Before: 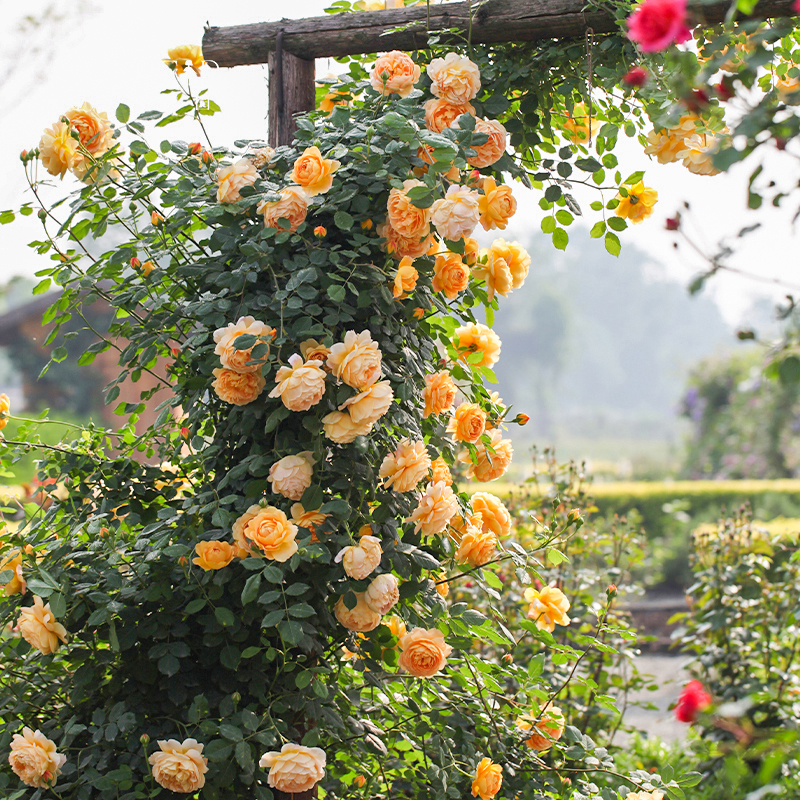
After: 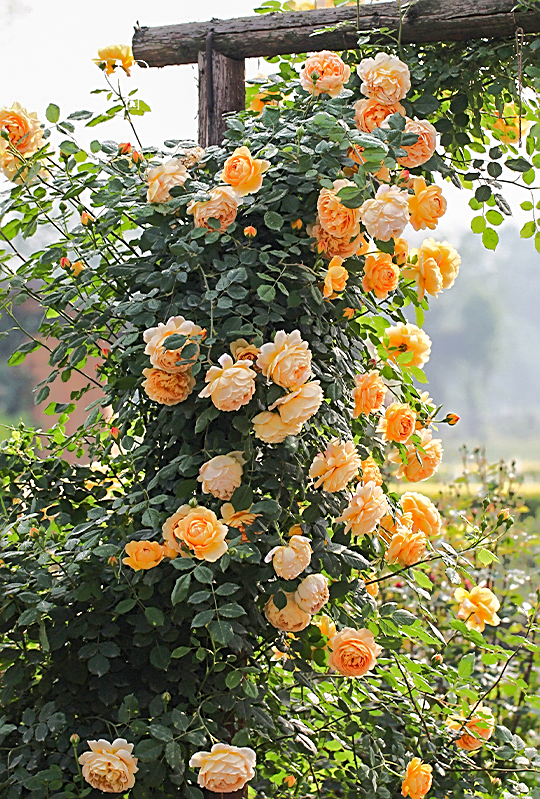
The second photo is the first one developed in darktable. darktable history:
crop and rotate: left 8.753%, right 23.646%
tone curve: curves: ch0 [(0, 0) (0.003, 0.005) (0.011, 0.012) (0.025, 0.026) (0.044, 0.046) (0.069, 0.071) (0.1, 0.098) (0.136, 0.135) (0.177, 0.178) (0.224, 0.217) (0.277, 0.274) (0.335, 0.335) (0.399, 0.442) (0.468, 0.543) (0.543, 0.6) (0.623, 0.628) (0.709, 0.679) (0.801, 0.782) (0.898, 0.904) (1, 1)]
sharpen: amount 0.744
tone equalizer: on, module defaults
